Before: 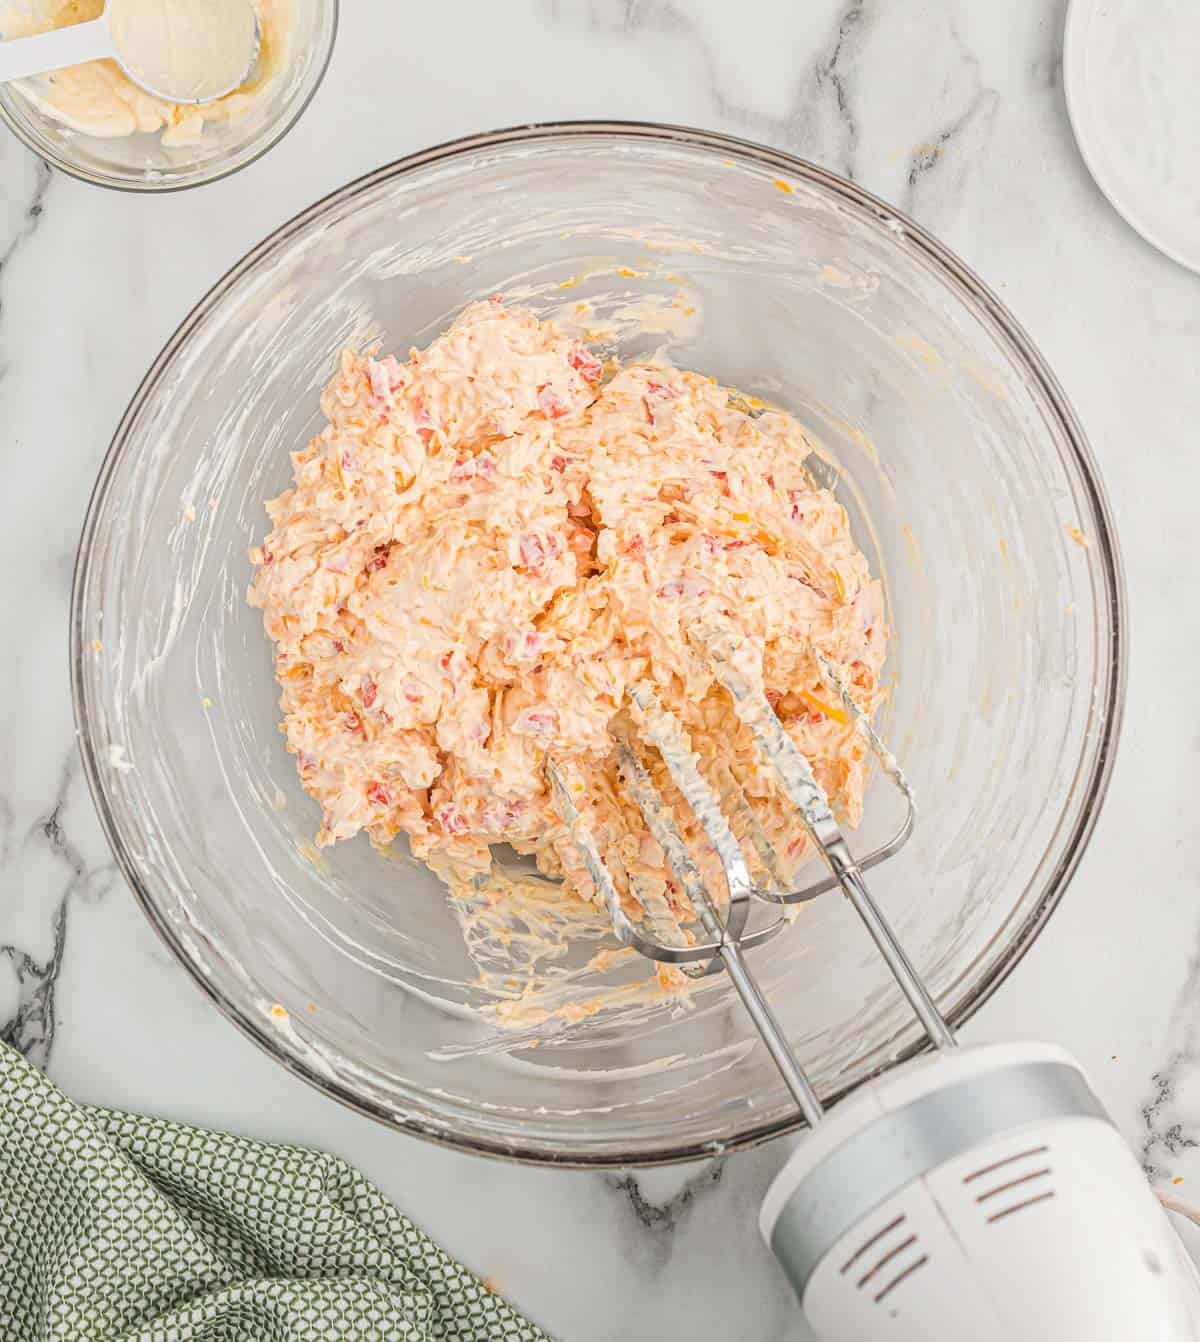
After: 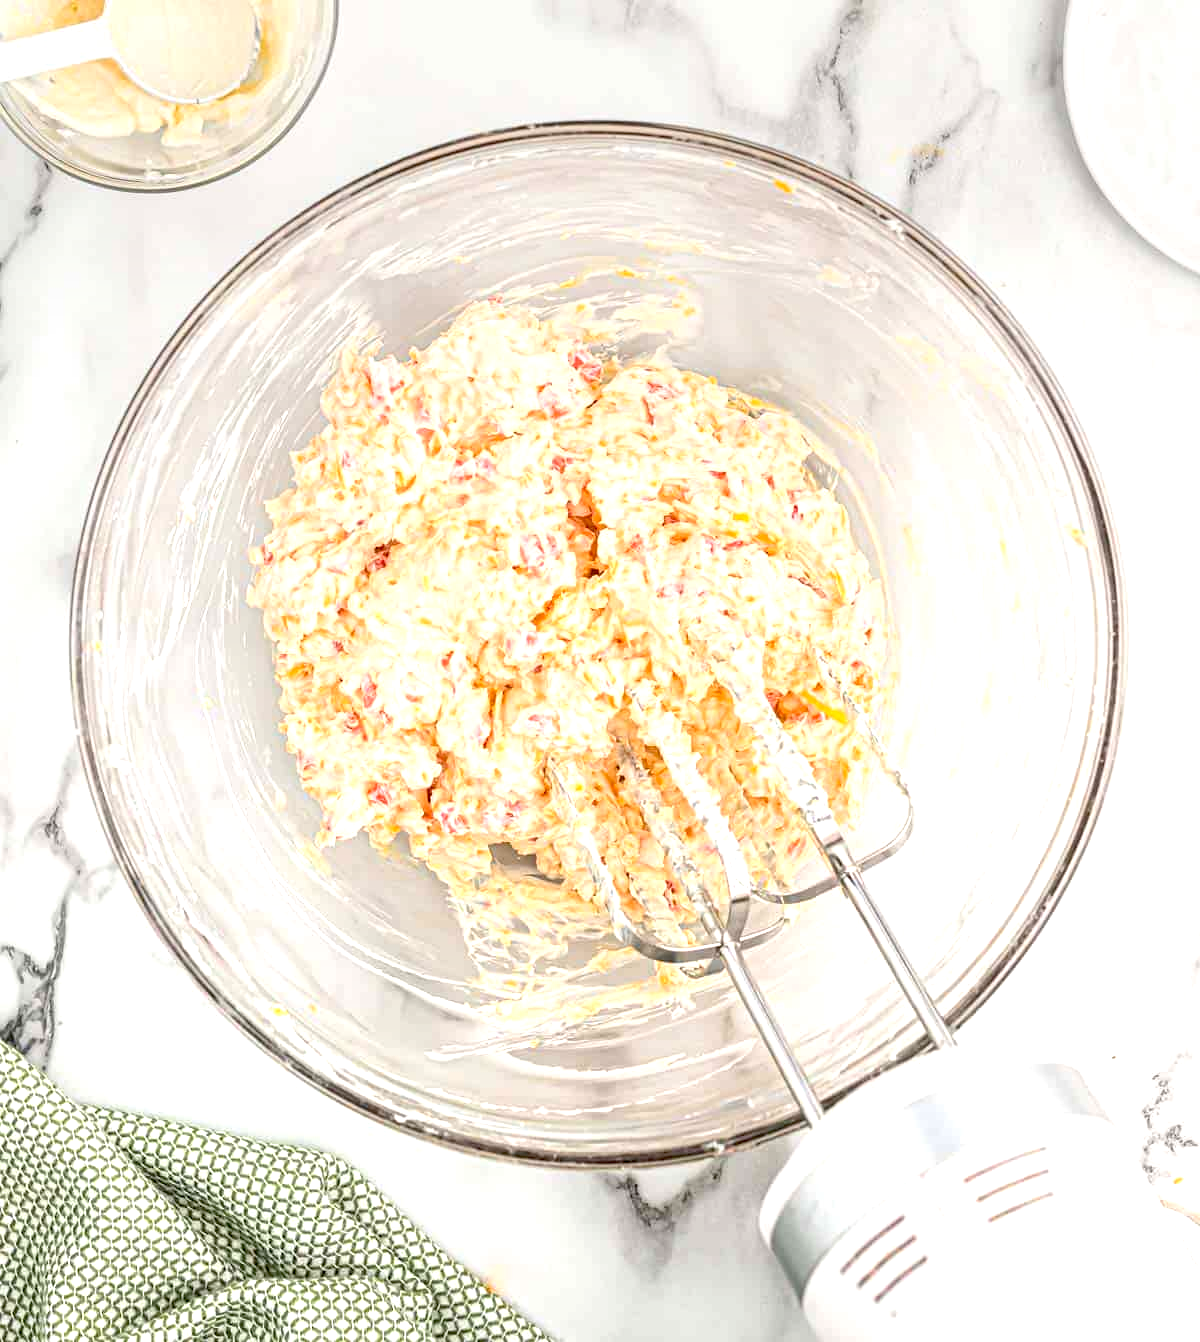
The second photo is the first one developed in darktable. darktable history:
exposure: black level correction 0.01, exposure 1 EV, compensate highlight preservation false
graduated density: on, module defaults
